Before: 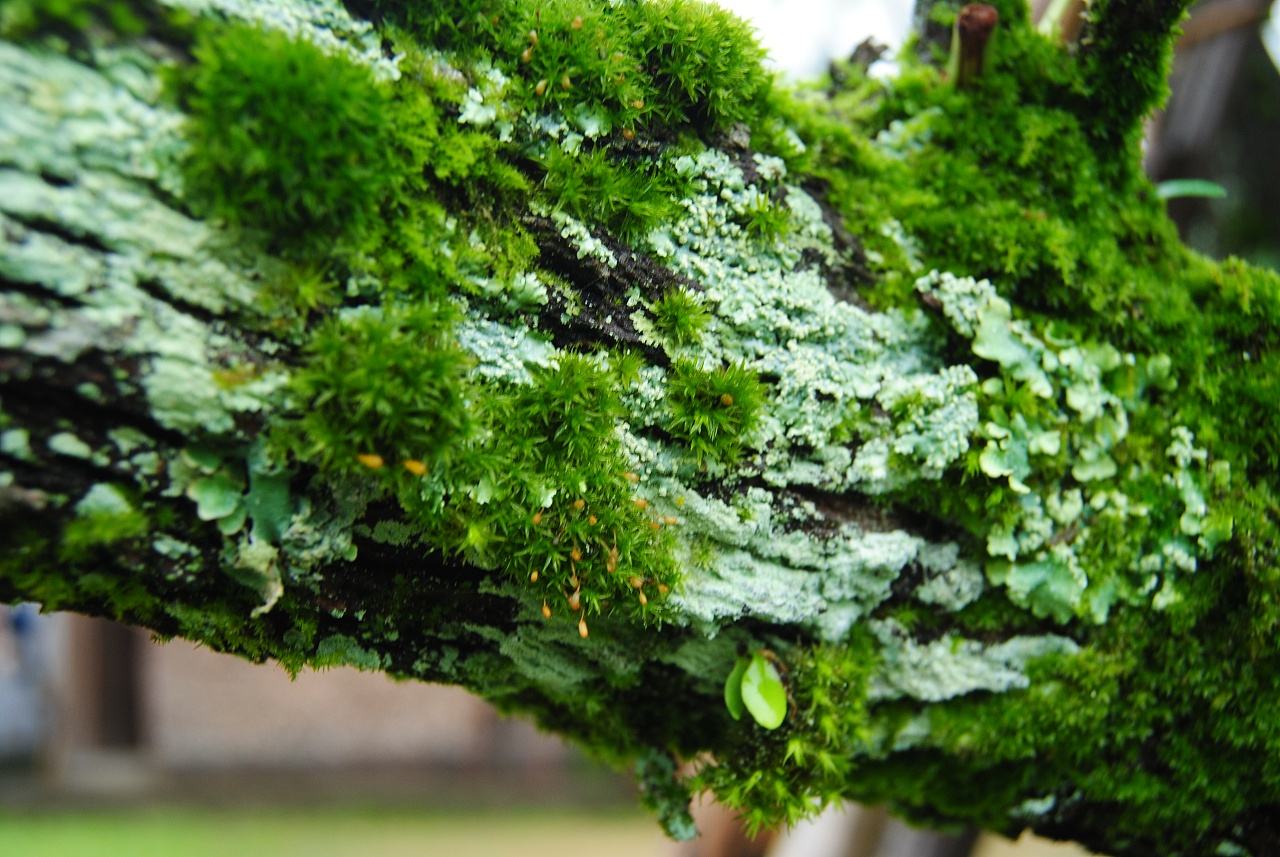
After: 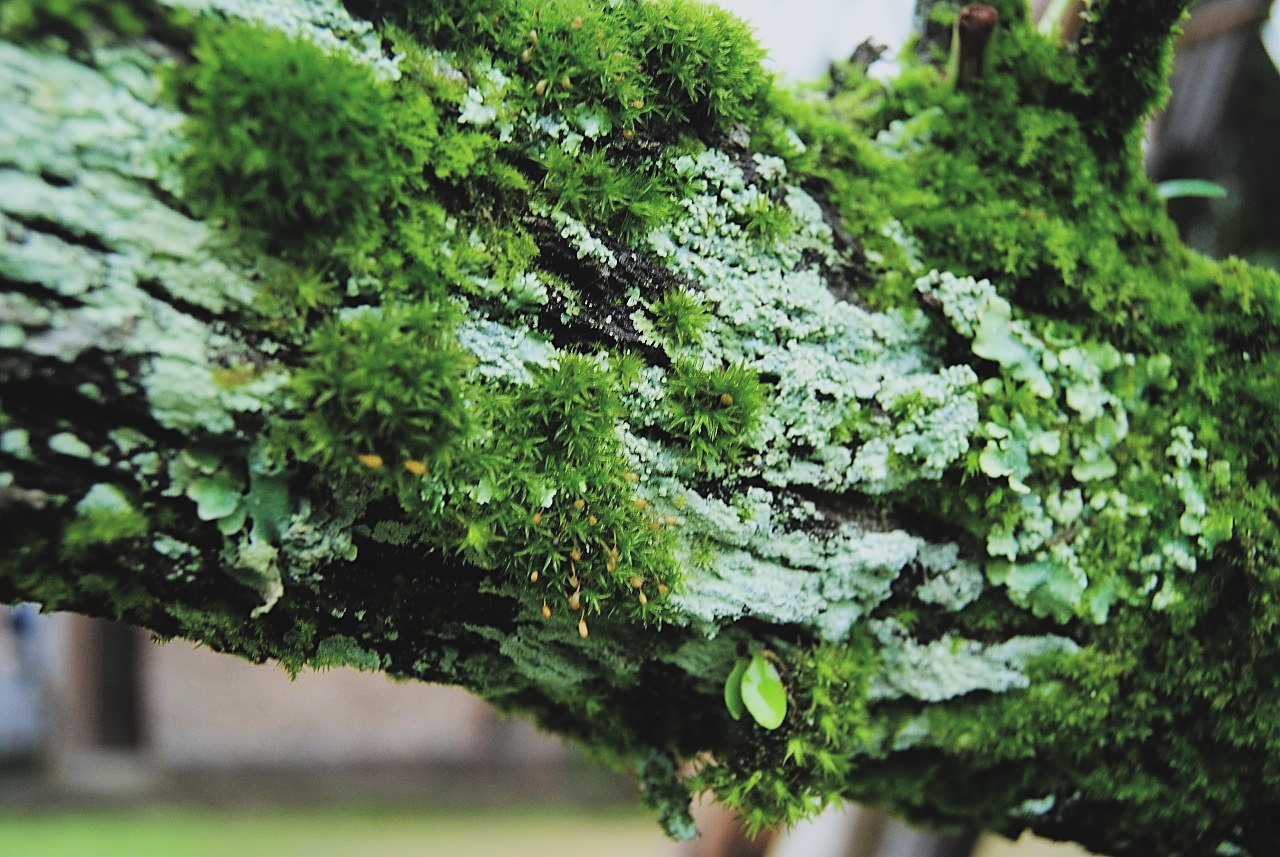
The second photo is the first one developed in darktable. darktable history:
sharpen: on, module defaults
white balance: red 0.967, blue 1.049
exposure: black level correction -0.03, compensate highlight preservation false
filmic rgb: black relative exposure -5 EV, hardness 2.88, contrast 1.3, highlights saturation mix -30%
